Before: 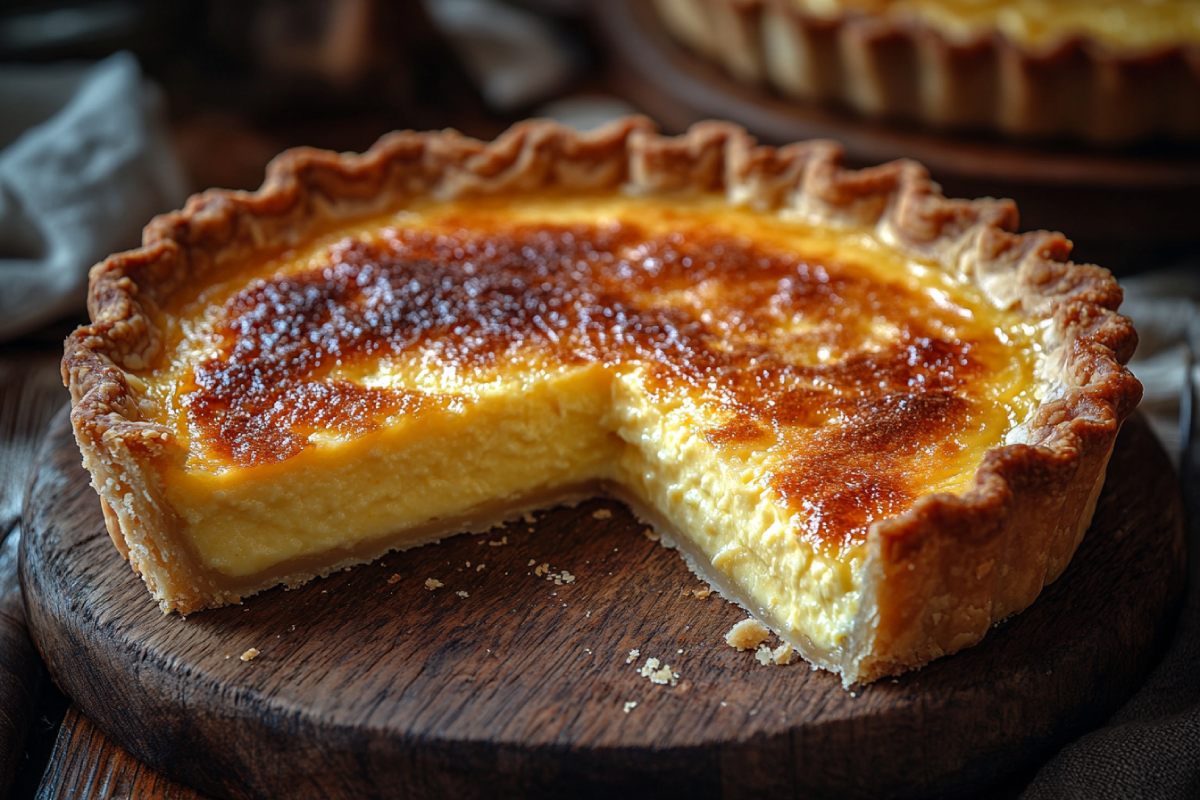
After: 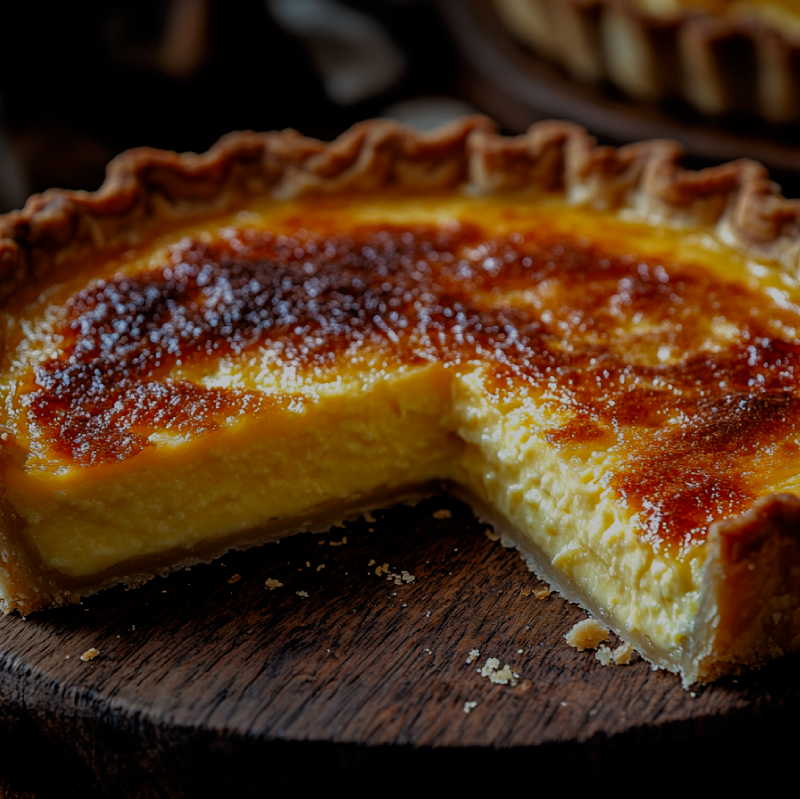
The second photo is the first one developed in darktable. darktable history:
tone curve: curves: ch0 [(0, 0) (0.91, 0.76) (0.997, 0.913)], color space Lab, independent channels, preserve colors none
filmic rgb: black relative exposure -5.02 EV, white relative exposure 3.55 EV, hardness 3.17, contrast 1.19, highlights saturation mix -49.83%
crop and rotate: left 13.395%, right 19.916%
